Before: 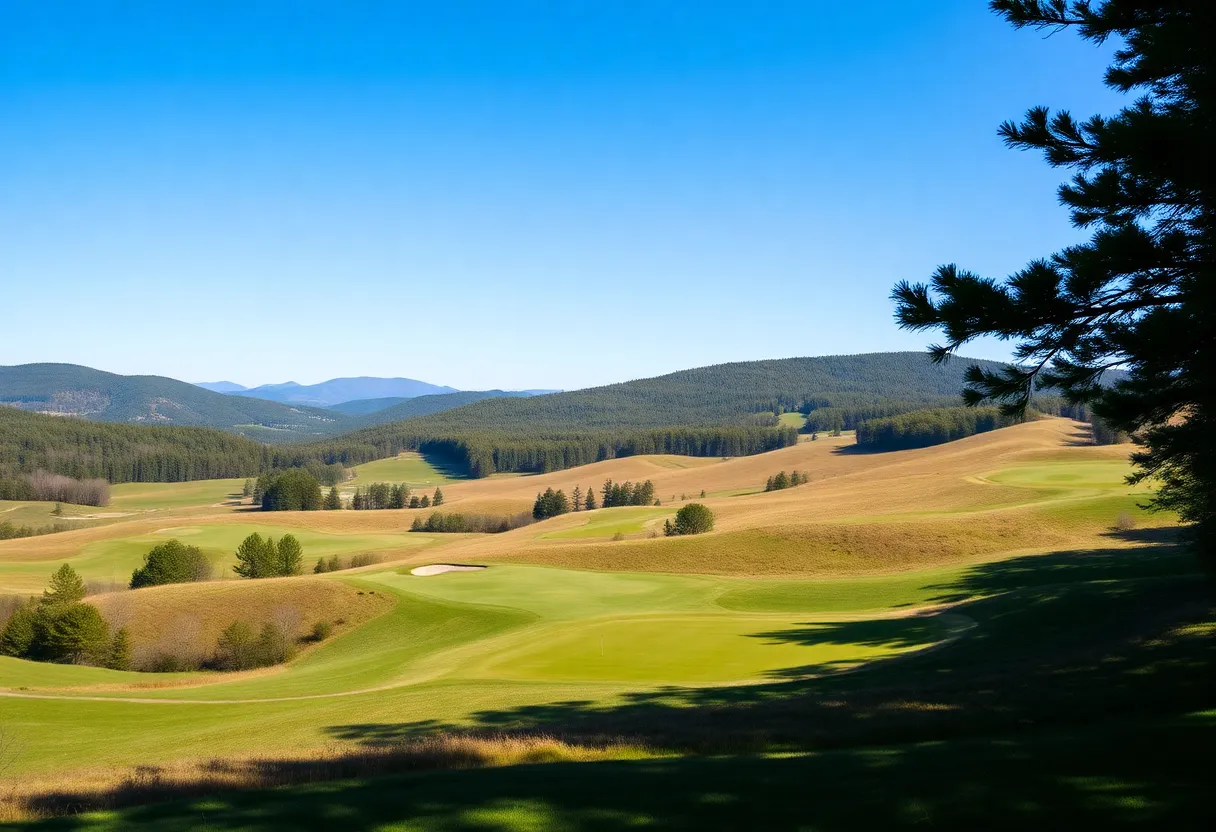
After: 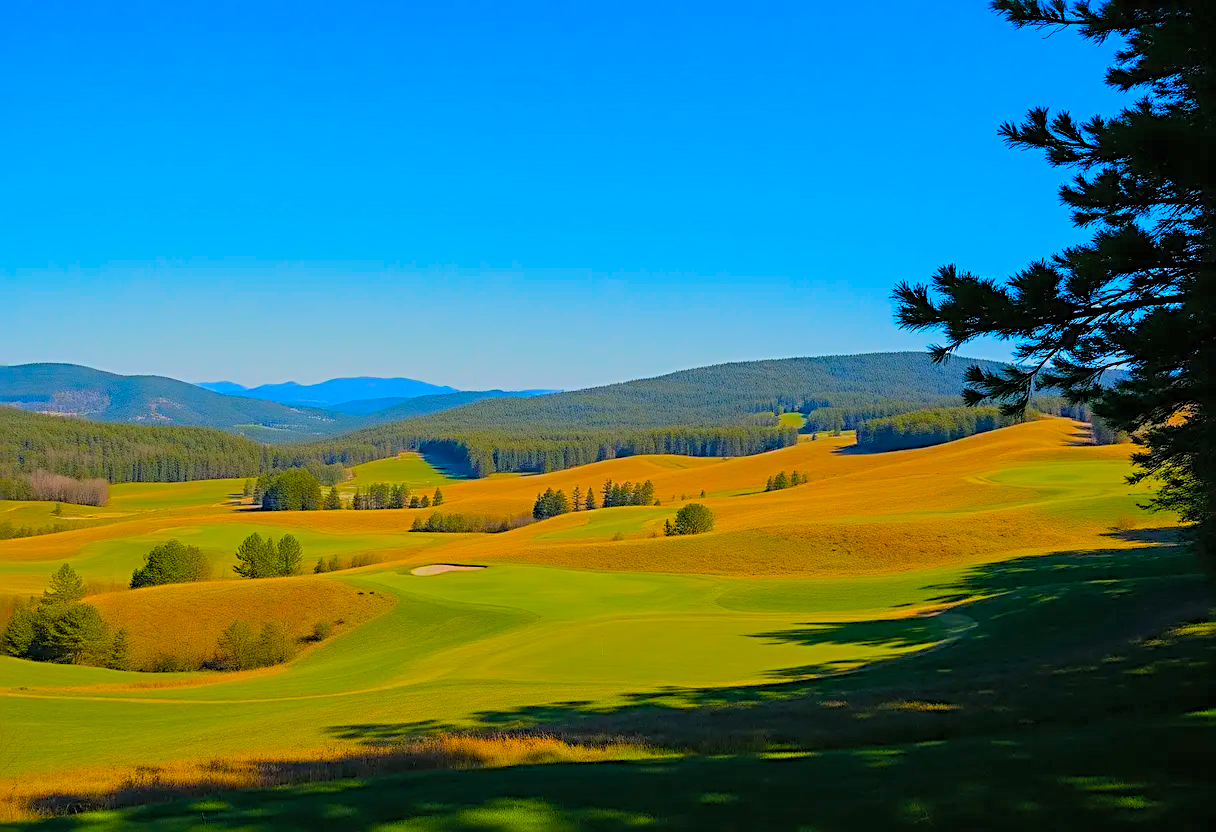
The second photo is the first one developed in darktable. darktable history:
global tonemap: drago (0.7, 100)
sharpen: radius 2.817, amount 0.715
color balance rgb: linear chroma grading › global chroma 10%, perceptual saturation grading › global saturation 40%, perceptual brilliance grading › global brilliance 30%, global vibrance 20%
